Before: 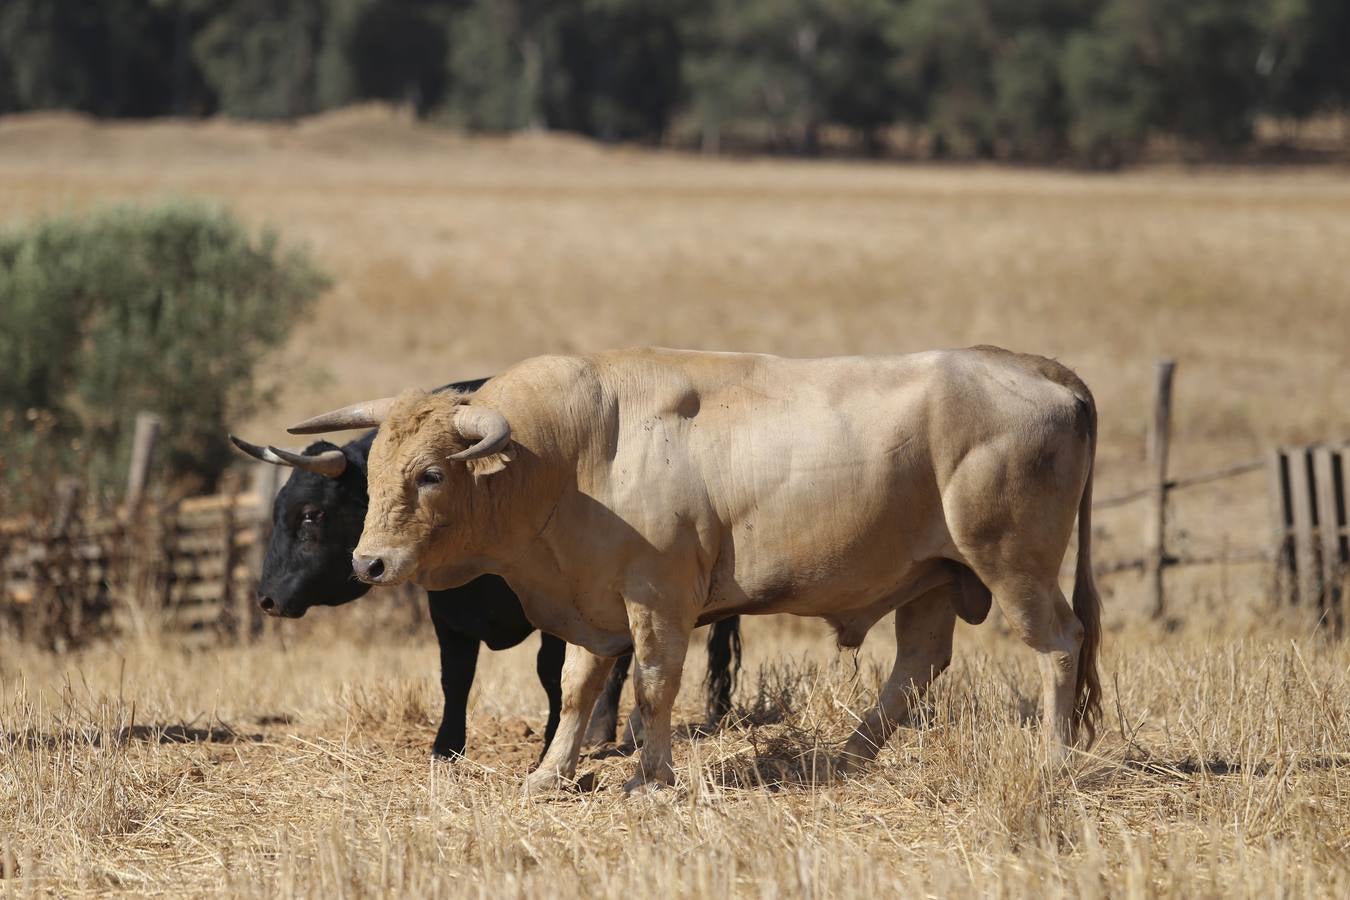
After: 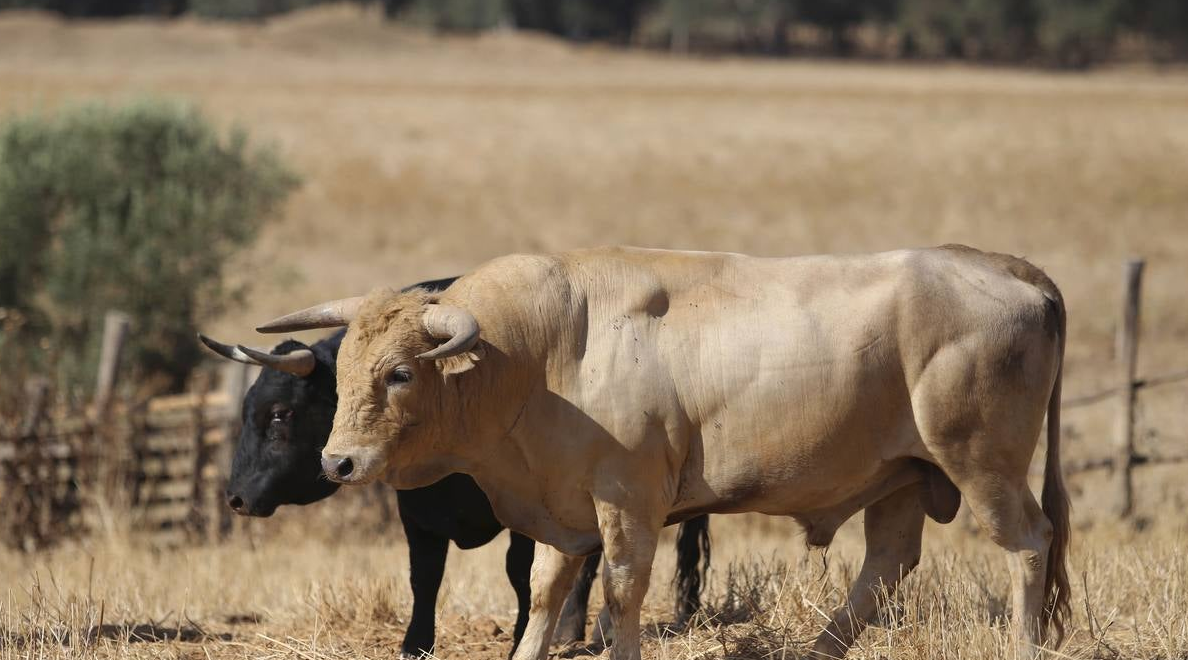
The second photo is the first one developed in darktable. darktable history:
crop and rotate: left 2.368%, top 11.29%, right 9.582%, bottom 15.278%
